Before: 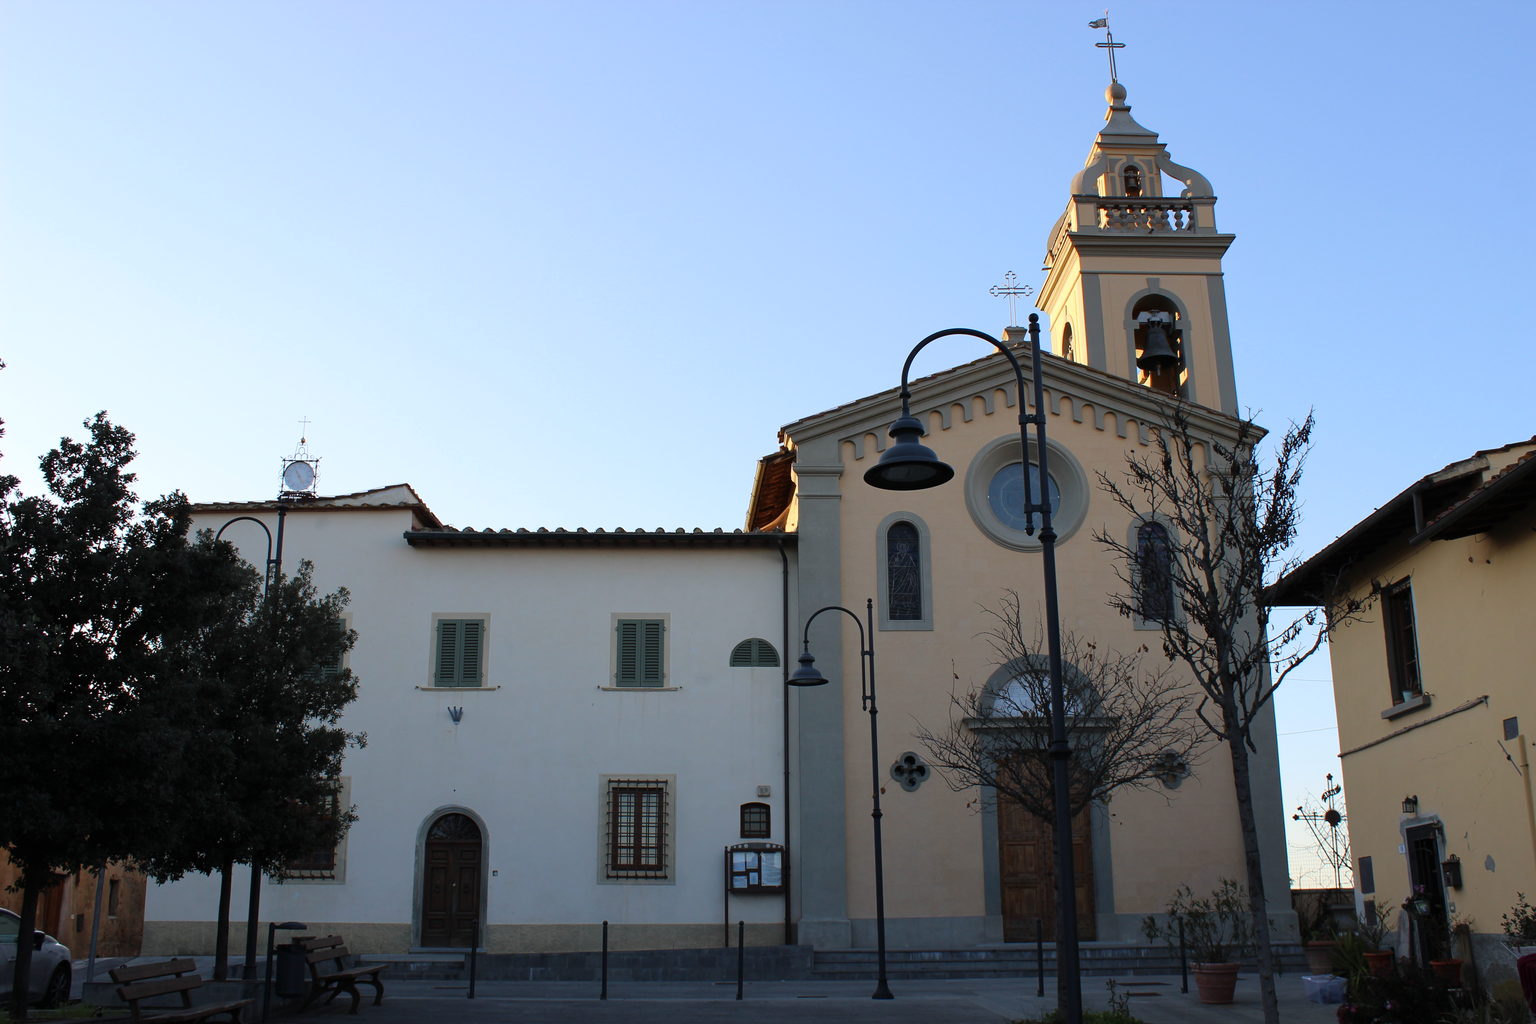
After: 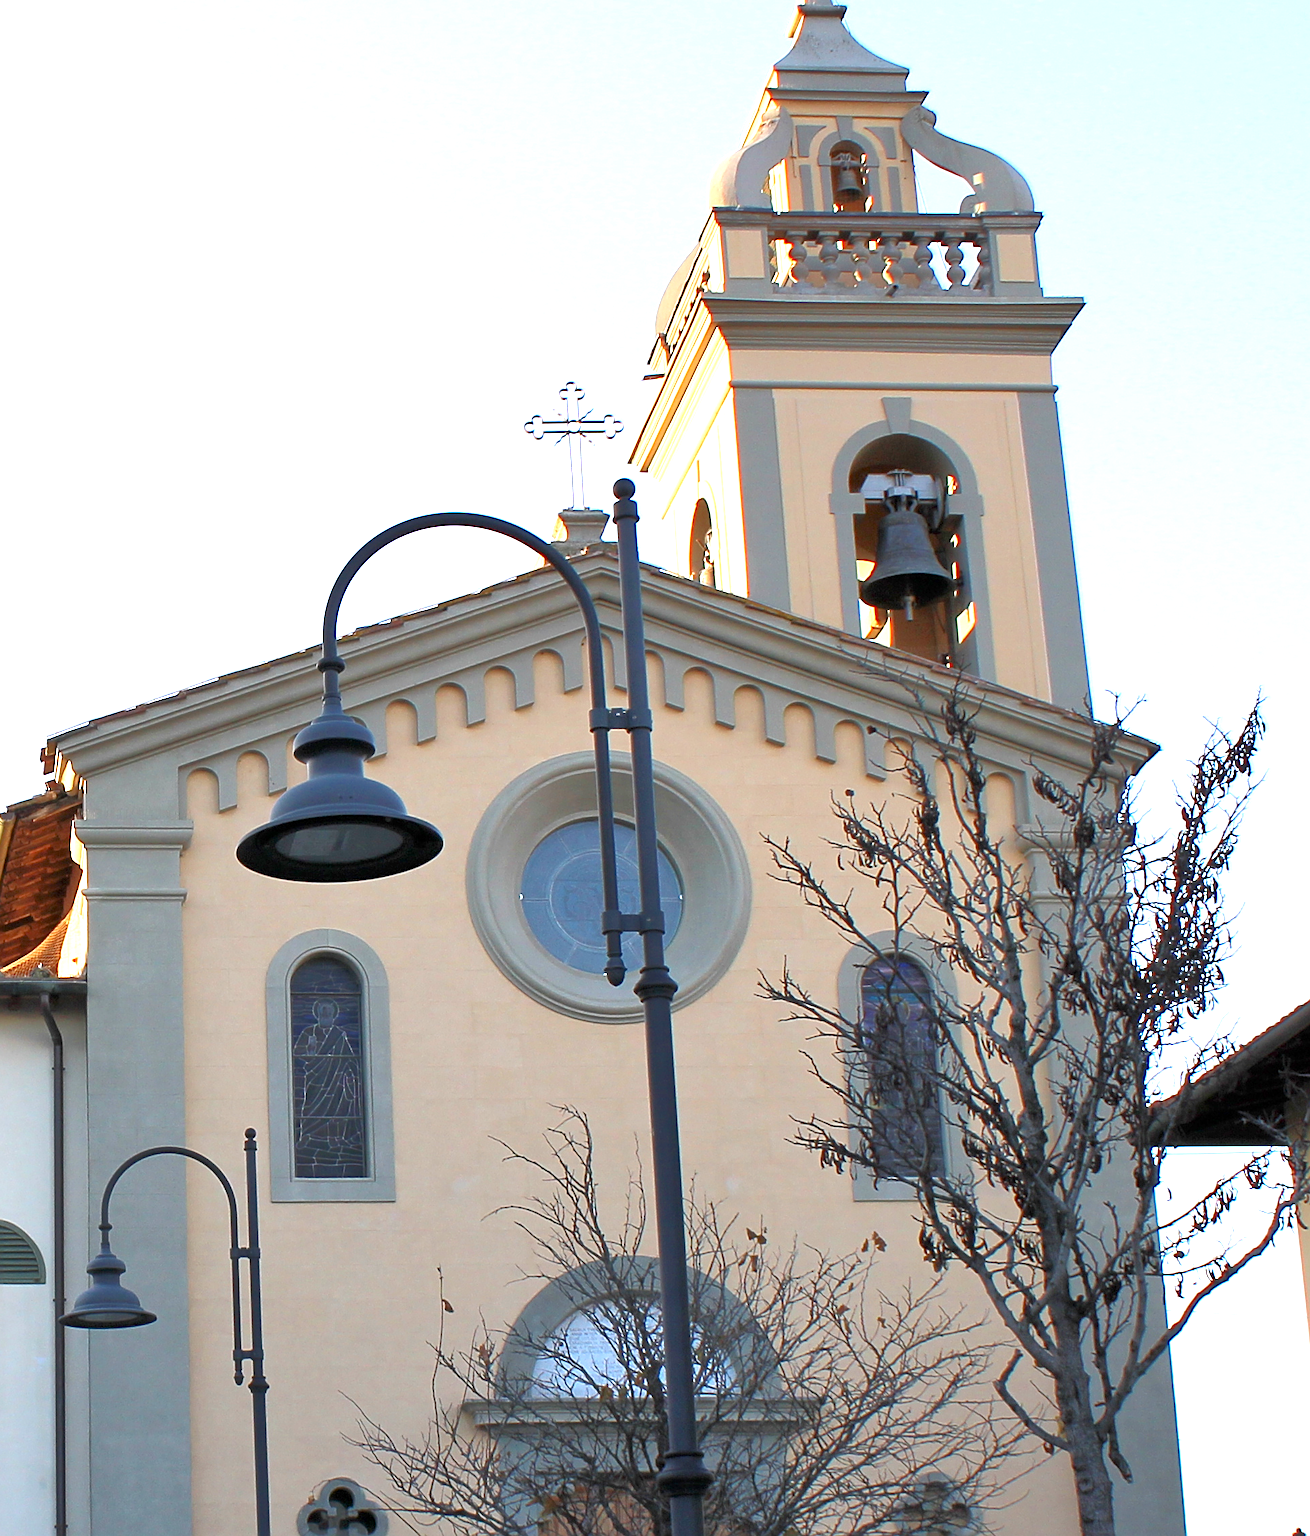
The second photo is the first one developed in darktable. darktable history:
sharpen: on, module defaults
tone equalizer: -7 EV 0.165 EV, -6 EV 0.633 EV, -5 EV 1.18 EV, -4 EV 1.31 EV, -3 EV 1.17 EV, -2 EV 0.6 EV, -1 EV 0.165 EV
crop and rotate: left 49.49%, top 10.145%, right 13.07%, bottom 24.062%
exposure: black level correction 0.001, exposure 1.399 EV, compensate highlight preservation false
